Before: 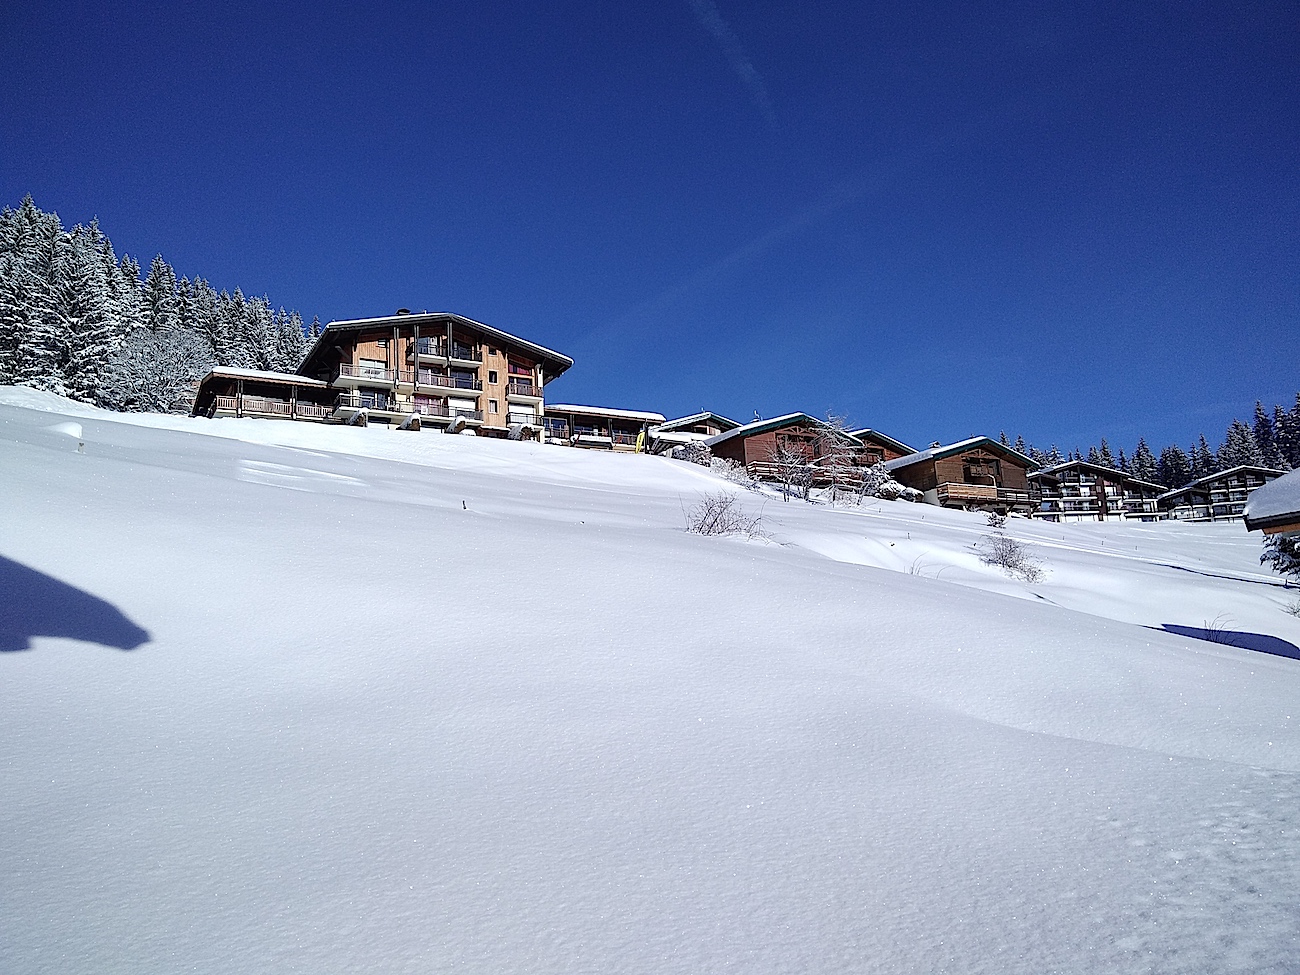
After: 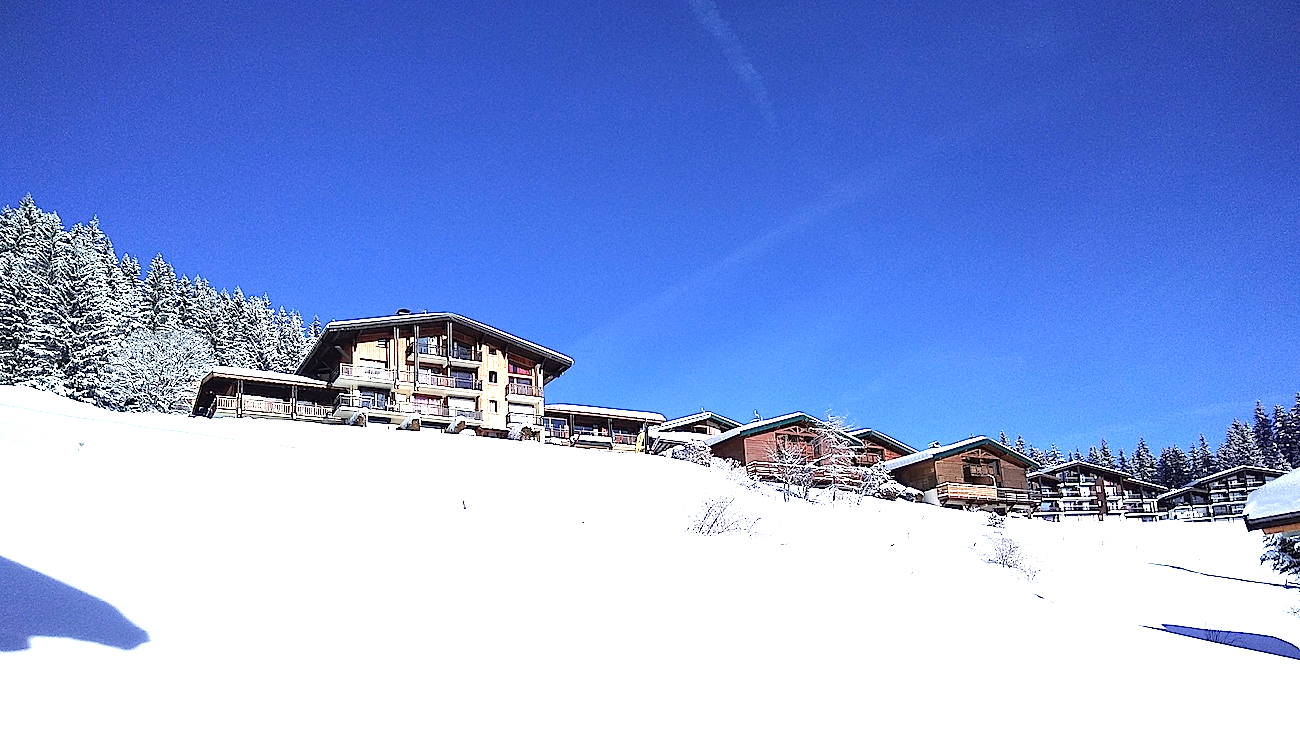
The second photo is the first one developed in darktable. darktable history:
crop: bottom 24.988%
exposure: black level correction 0, exposure 1.45 EV, compensate exposure bias true, compensate highlight preservation false
tone equalizer: -8 EV 0.06 EV, smoothing diameter 25%, edges refinement/feathering 10, preserve details guided filter
